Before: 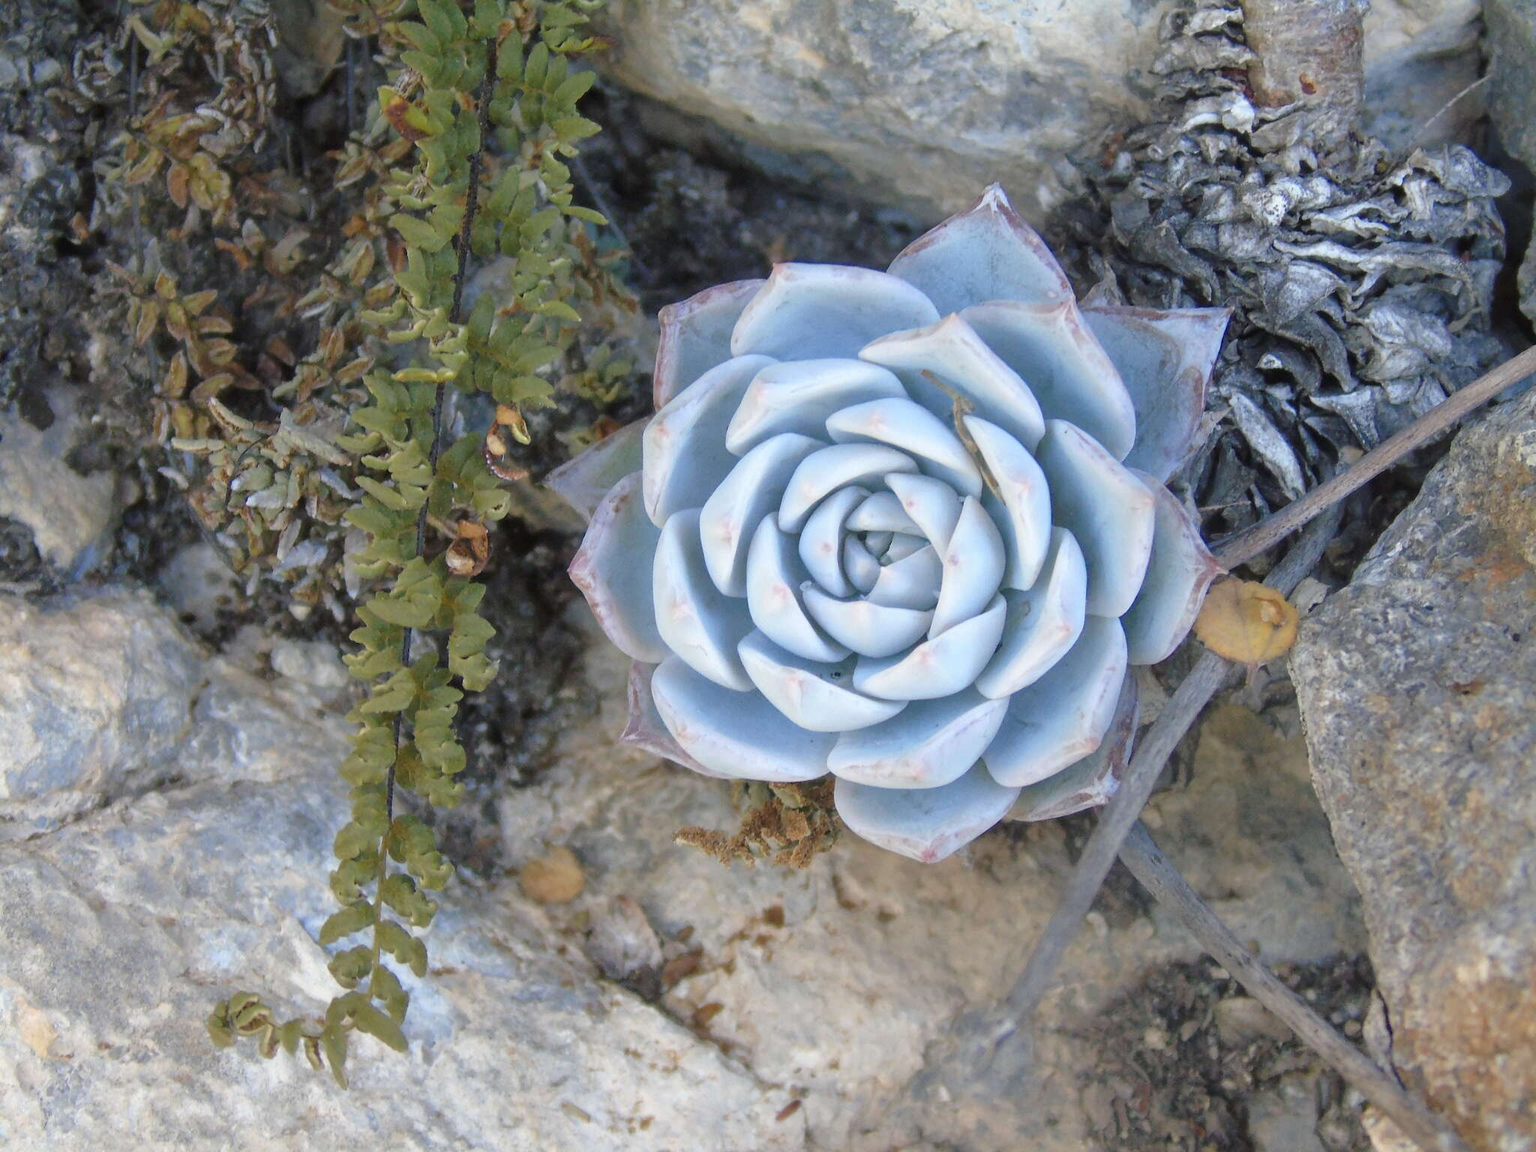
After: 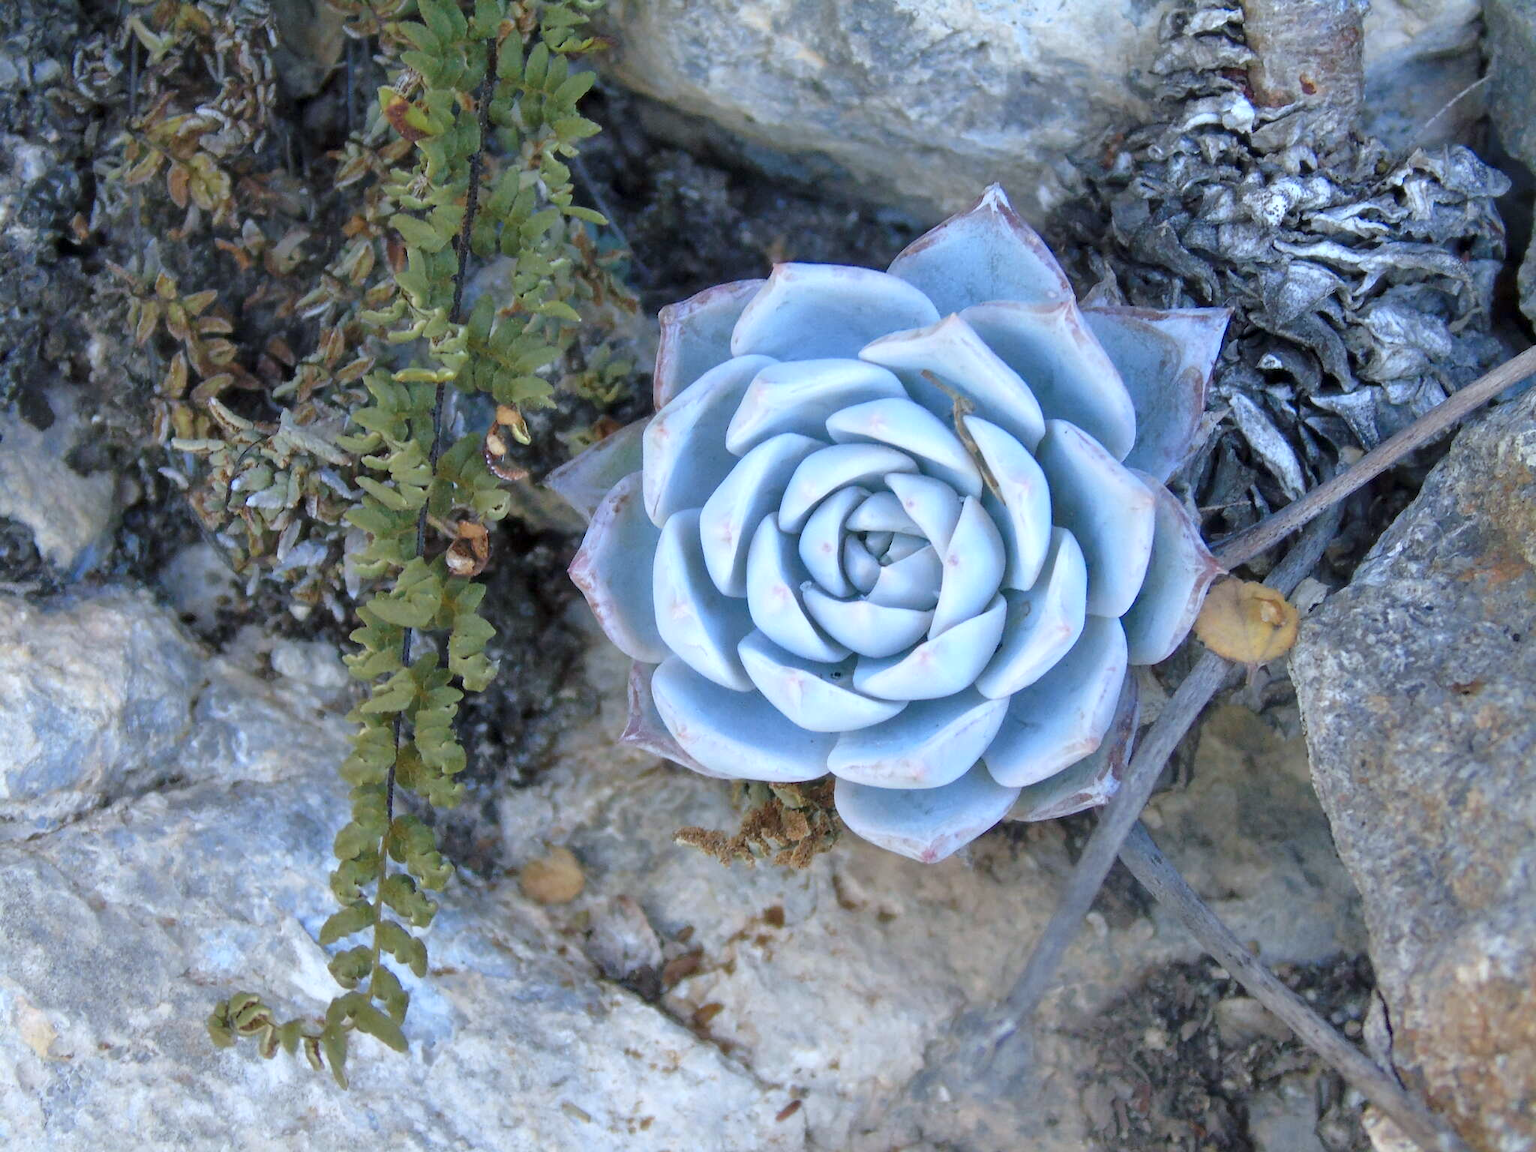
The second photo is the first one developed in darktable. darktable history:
contrast equalizer: y [[0.528 ×6], [0.514 ×6], [0.362 ×6], [0 ×6], [0 ×6]]
color calibration: x 0.372, y 0.386, temperature 4284.98 K
tone equalizer: smoothing diameter 24.9%, edges refinement/feathering 9.58, preserve details guided filter
